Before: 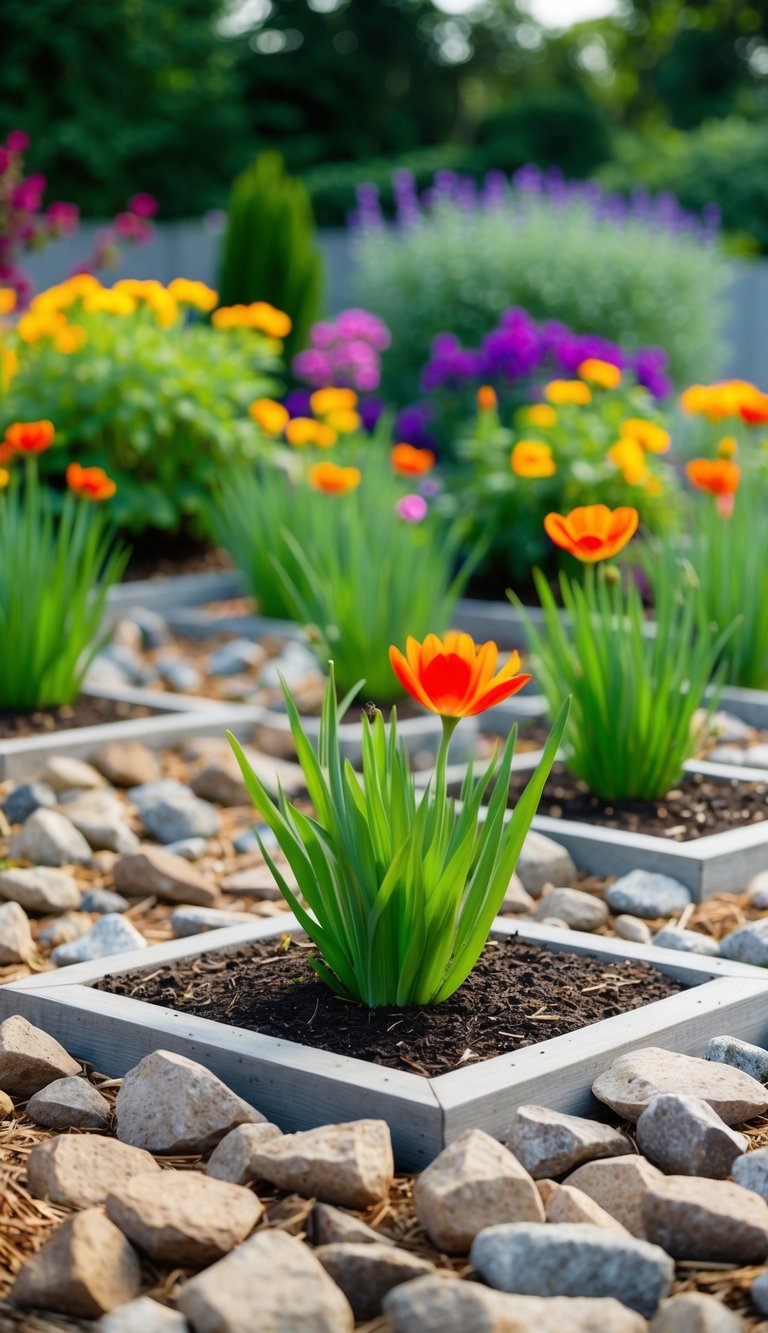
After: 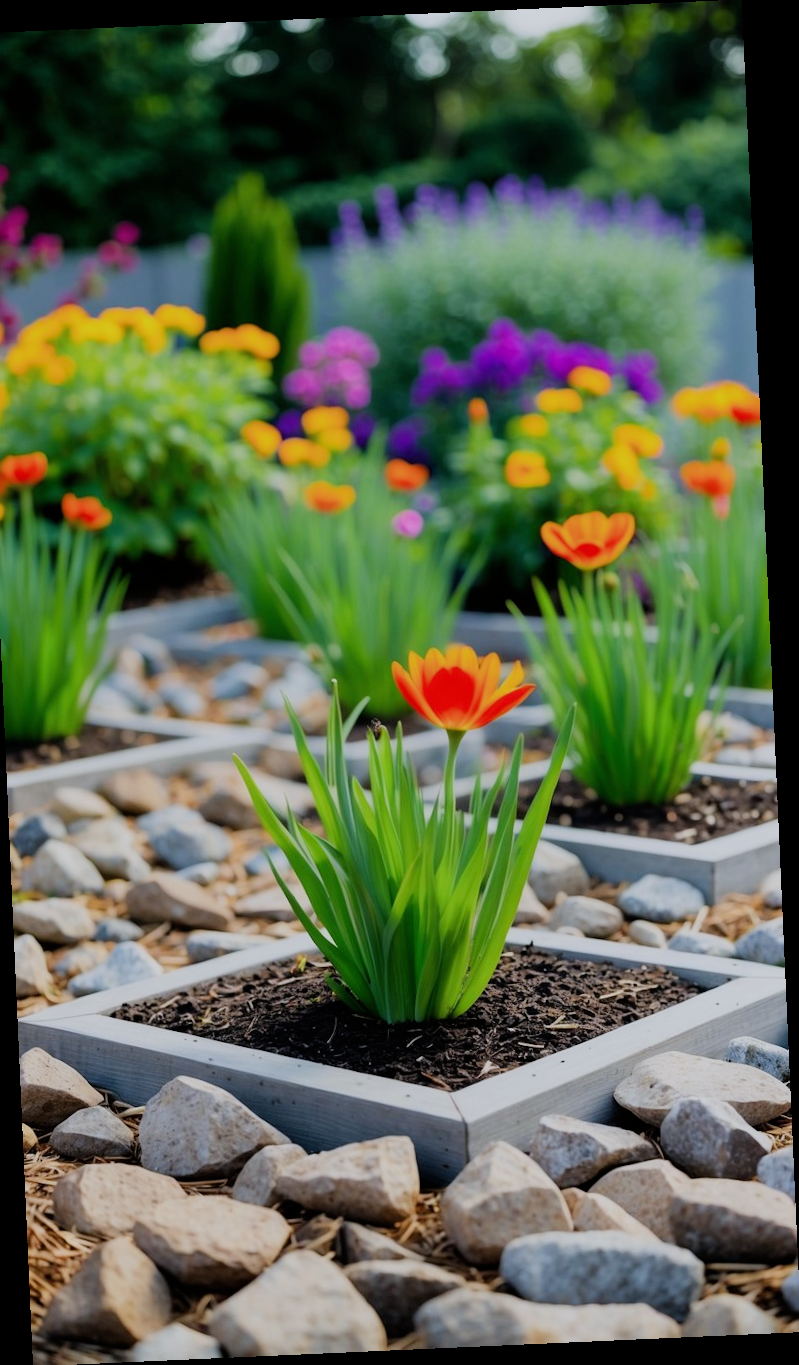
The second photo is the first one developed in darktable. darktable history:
rotate and perspective: rotation -2.56°, automatic cropping off
crop and rotate: left 3.238%
white balance: red 0.974, blue 1.044
filmic rgb: black relative exposure -7.65 EV, white relative exposure 4.56 EV, hardness 3.61
